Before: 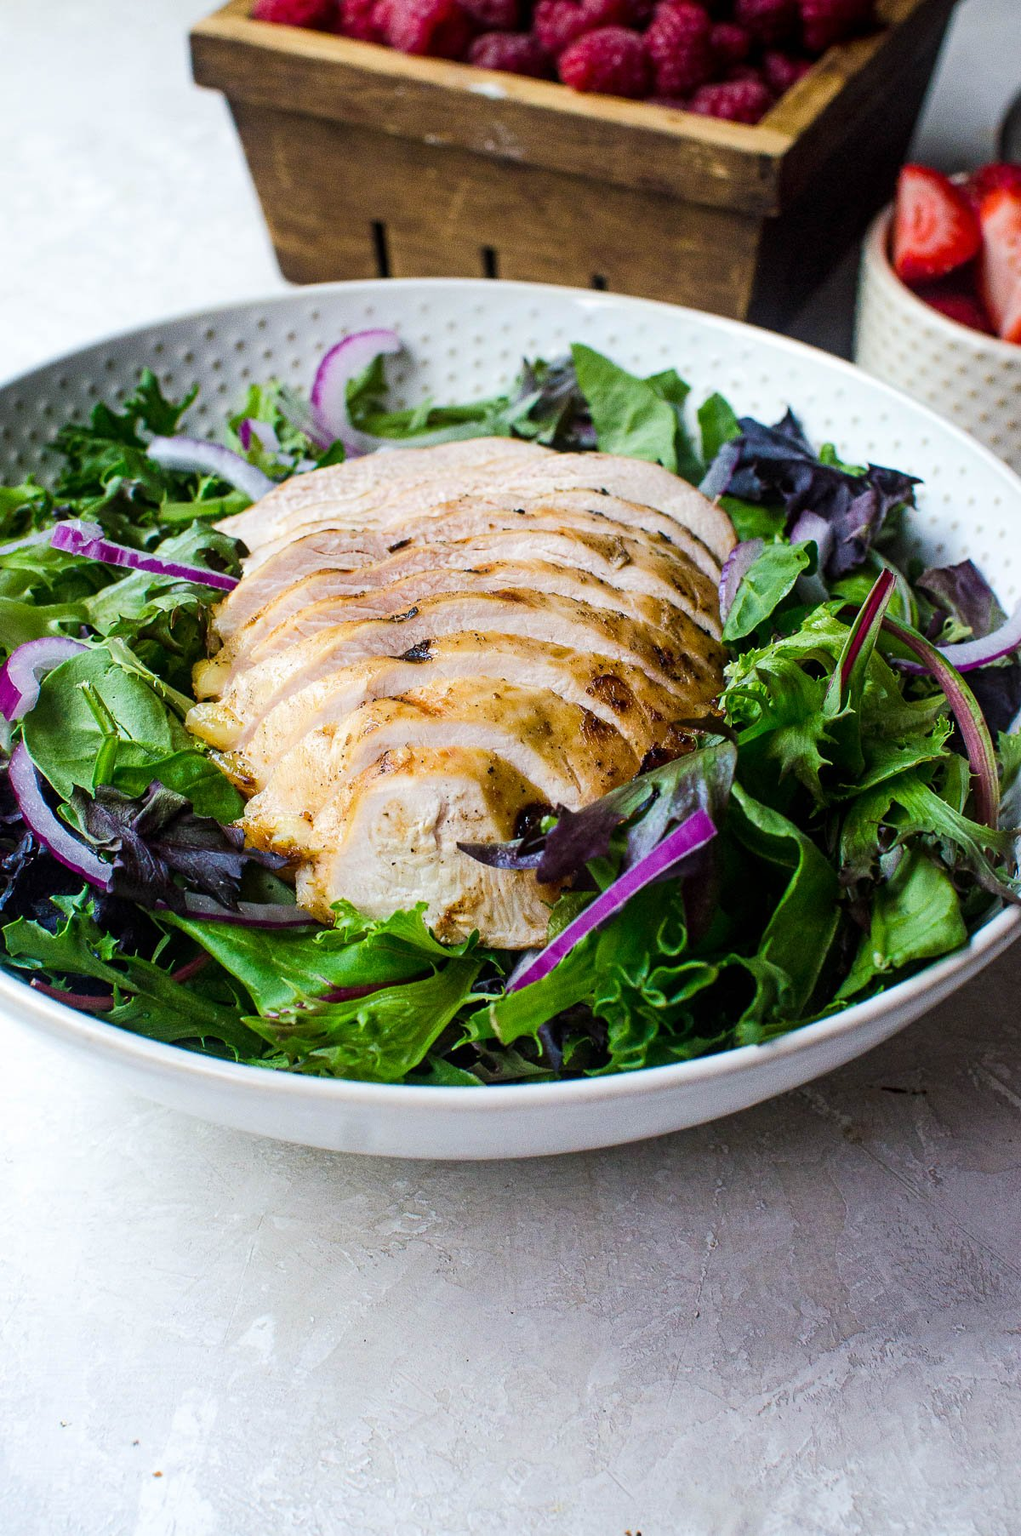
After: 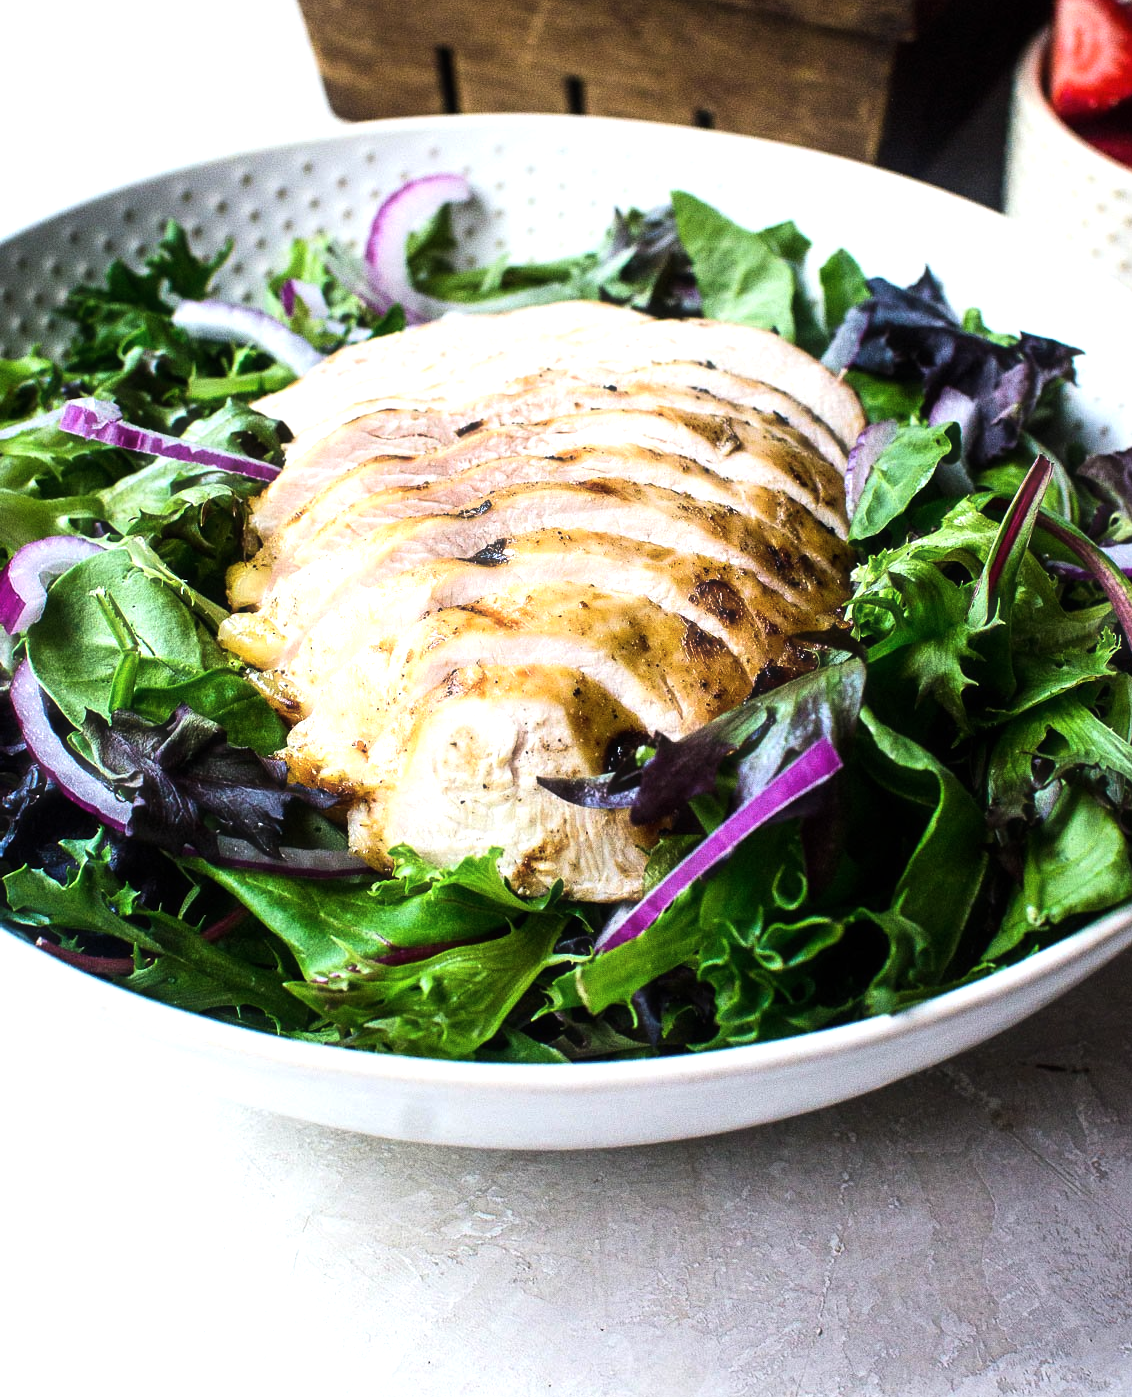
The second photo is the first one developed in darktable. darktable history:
crop and rotate: angle 0.026°, top 11.808%, right 5.6%, bottom 10.732%
haze removal: strength -0.108, compatibility mode true, adaptive false
tone equalizer: -8 EV -0.742 EV, -7 EV -0.702 EV, -6 EV -0.615 EV, -5 EV -0.374 EV, -3 EV 0.378 EV, -2 EV 0.6 EV, -1 EV 0.696 EV, +0 EV 0.772 EV, edges refinement/feathering 500, mask exposure compensation -1.57 EV, preserve details no
